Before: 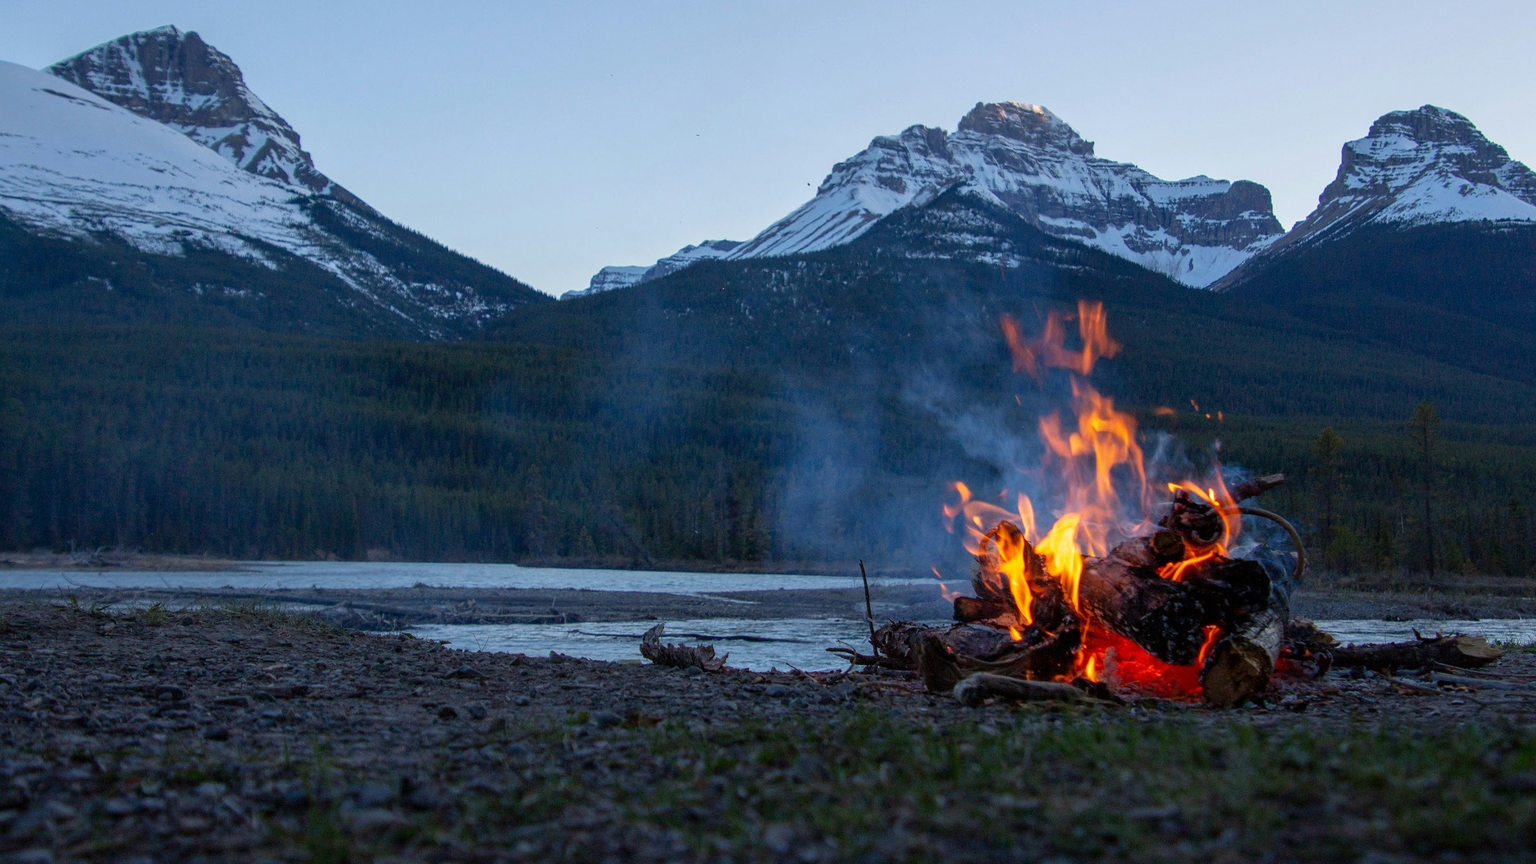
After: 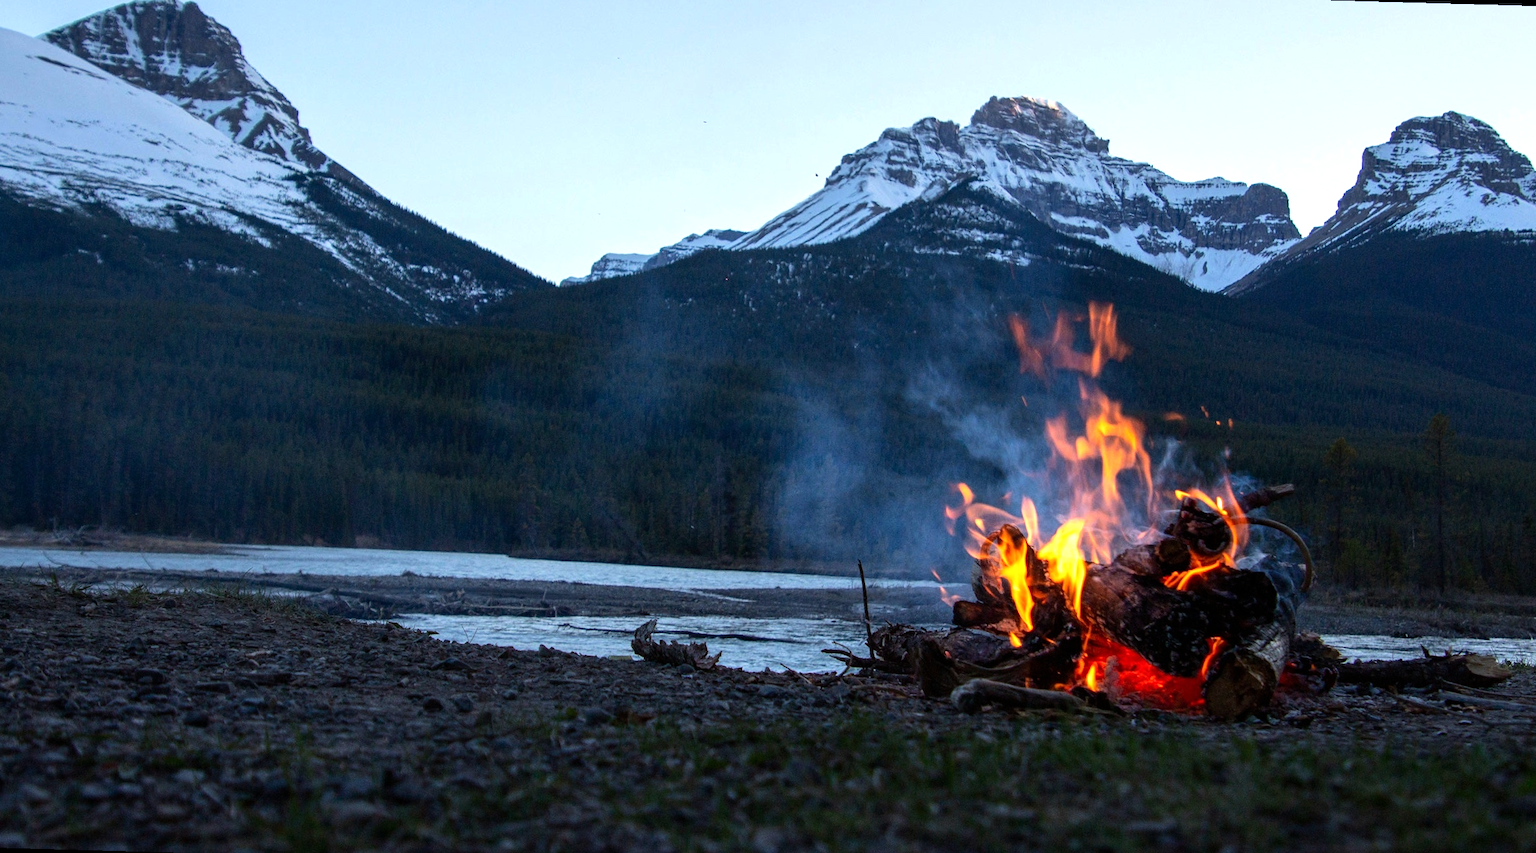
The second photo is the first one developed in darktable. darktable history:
tone equalizer: -8 EV -0.75 EV, -7 EV -0.7 EV, -6 EV -0.6 EV, -5 EV -0.4 EV, -3 EV 0.4 EV, -2 EV 0.6 EV, -1 EV 0.7 EV, +0 EV 0.75 EV, edges refinement/feathering 500, mask exposure compensation -1.57 EV, preserve details no
rotate and perspective: rotation 1.57°, crop left 0.018, crop right 0.982, crop top 0.039, crop bottom 0.961
tone curve: curves: ch0 [(0, 0) (0.003, 0.003) (0.011, 0.011) (0.025, 0.025) (0.044, 0.045) (0.069, 0.07) (0.1, 0.1) (0.136, 0.137) (0.177, 0.179) (0.224, 0.226) (0.277, 0.279) (0.335, 0.338) (0.399, 0.402) (0.468, 0.472) (0.543, 0.547) (0.623, 0.628) (0.709, 0.715) (0.801, 0.807) (0.898, 0.902) (1, 1)], preserve colors none
